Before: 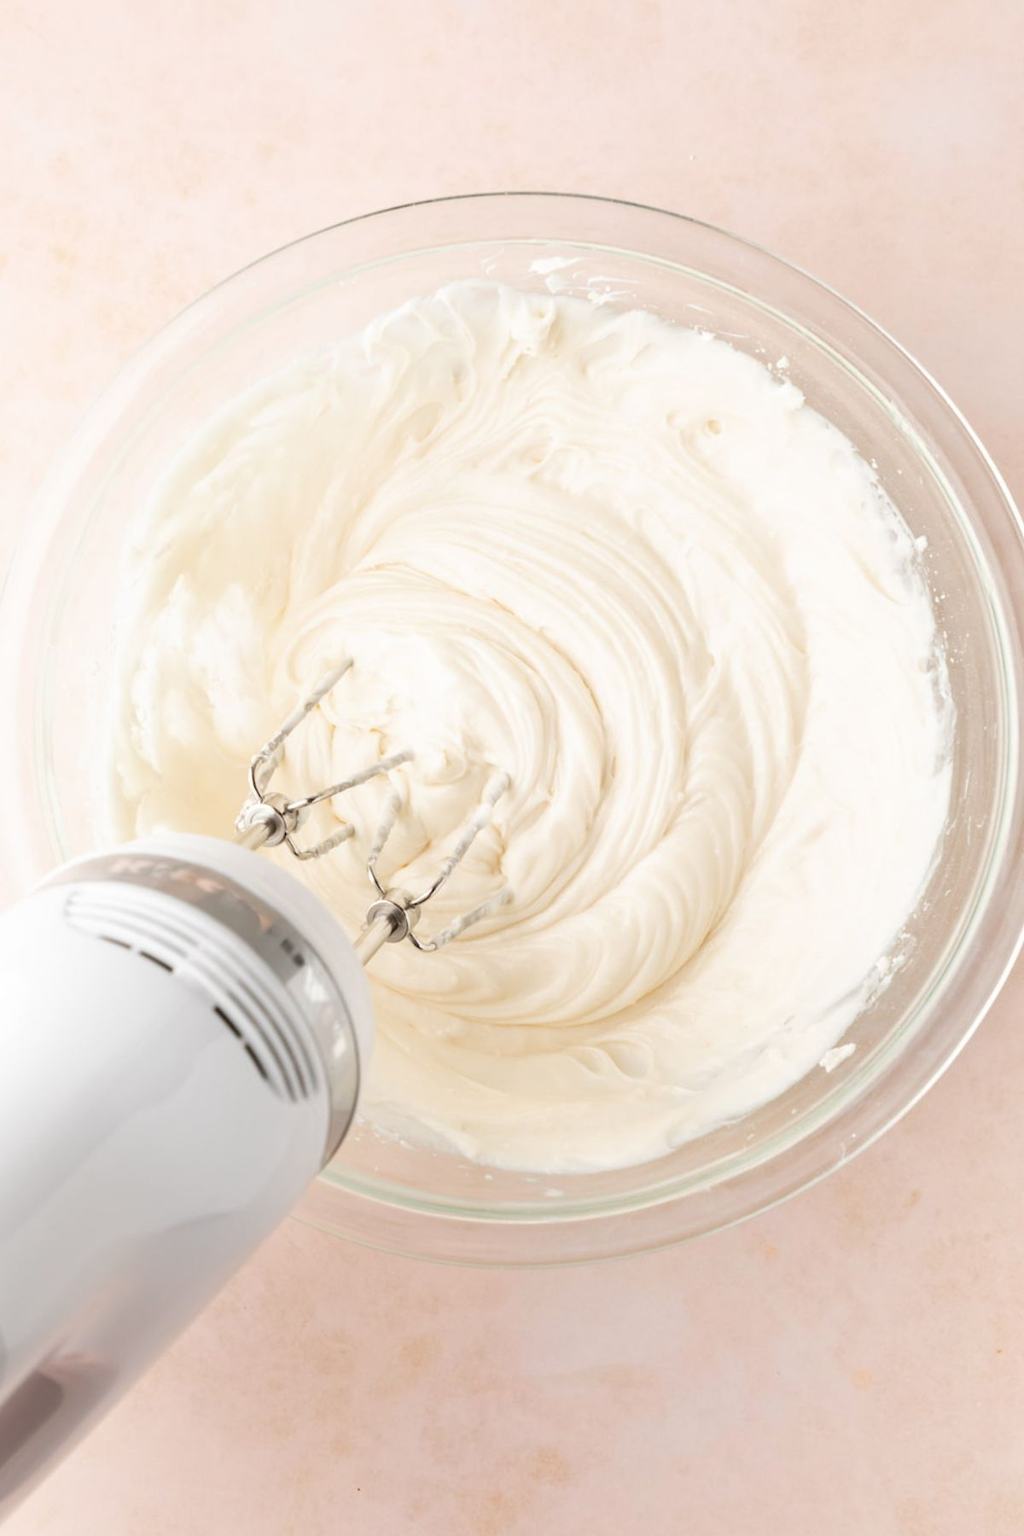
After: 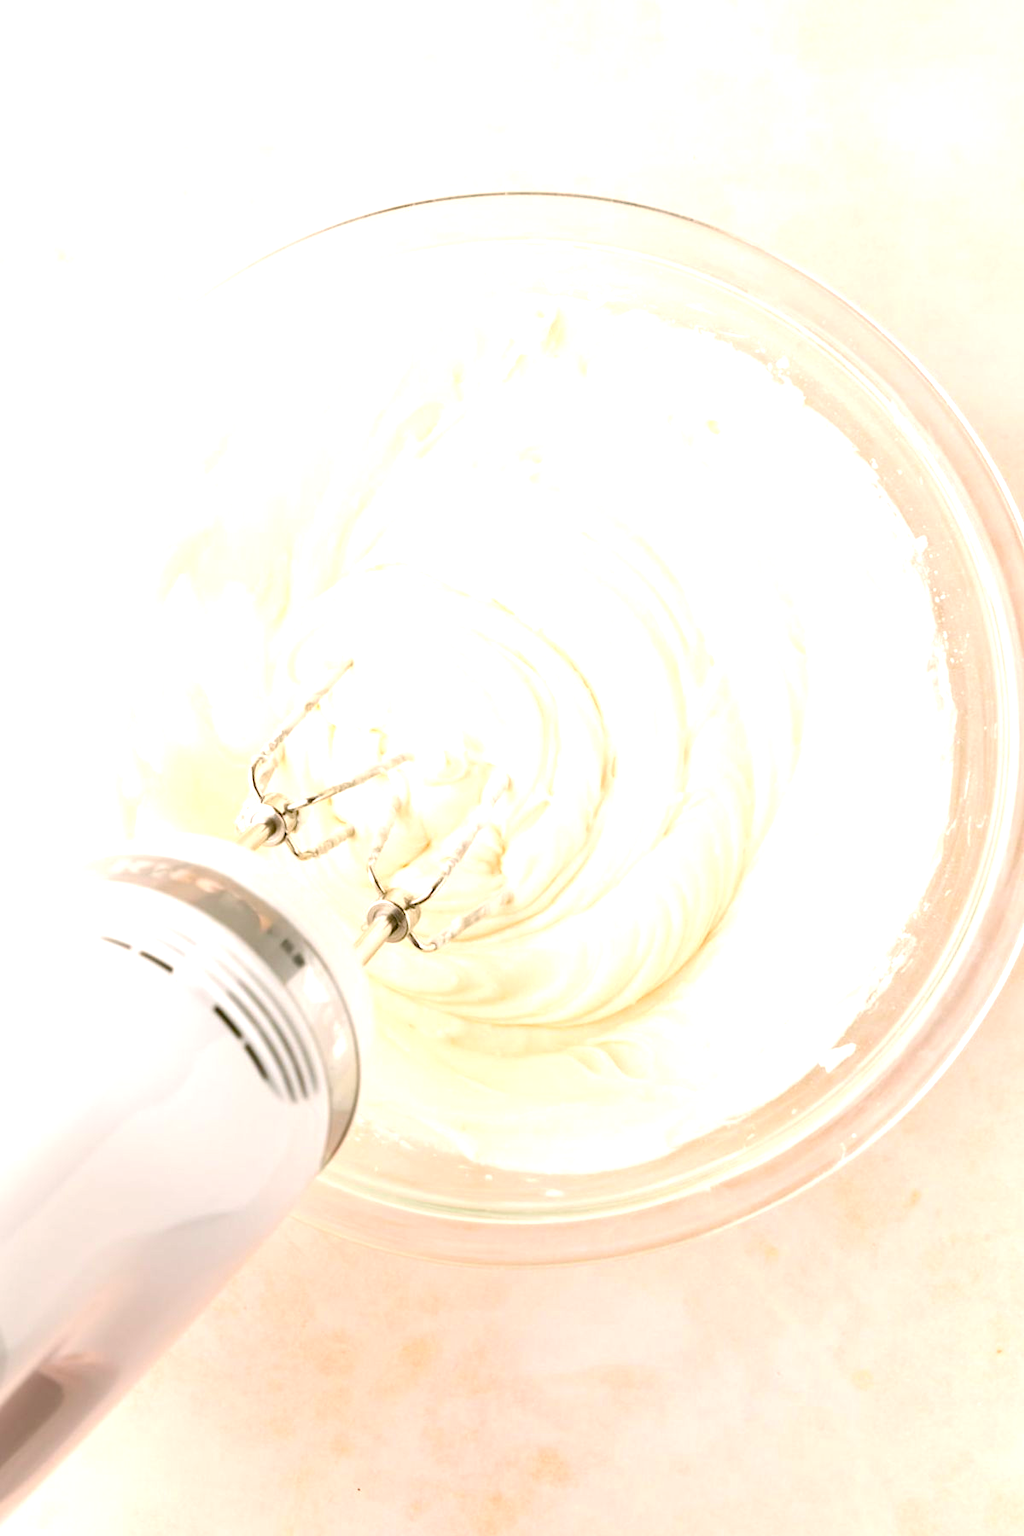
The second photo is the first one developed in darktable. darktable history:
color correction: highlights a* 4.02, highlights b* 4.98, shadows a* -7.55, shadows b* 4.98
color balance rgb: linear chroma grading › shadows -2.2%, linear chroma grading › highlights -15%, linear chroma grading › global chroma -10%, linear chroma grading › mid-tones -10%, perceptual saturation grading › global saturation 45%, perceptual saturation grading › highlights -50%, perceptual saturation grading › shadows 30%, perceptual brilliance grading › global brilliance 18%, global vibrance 45%
